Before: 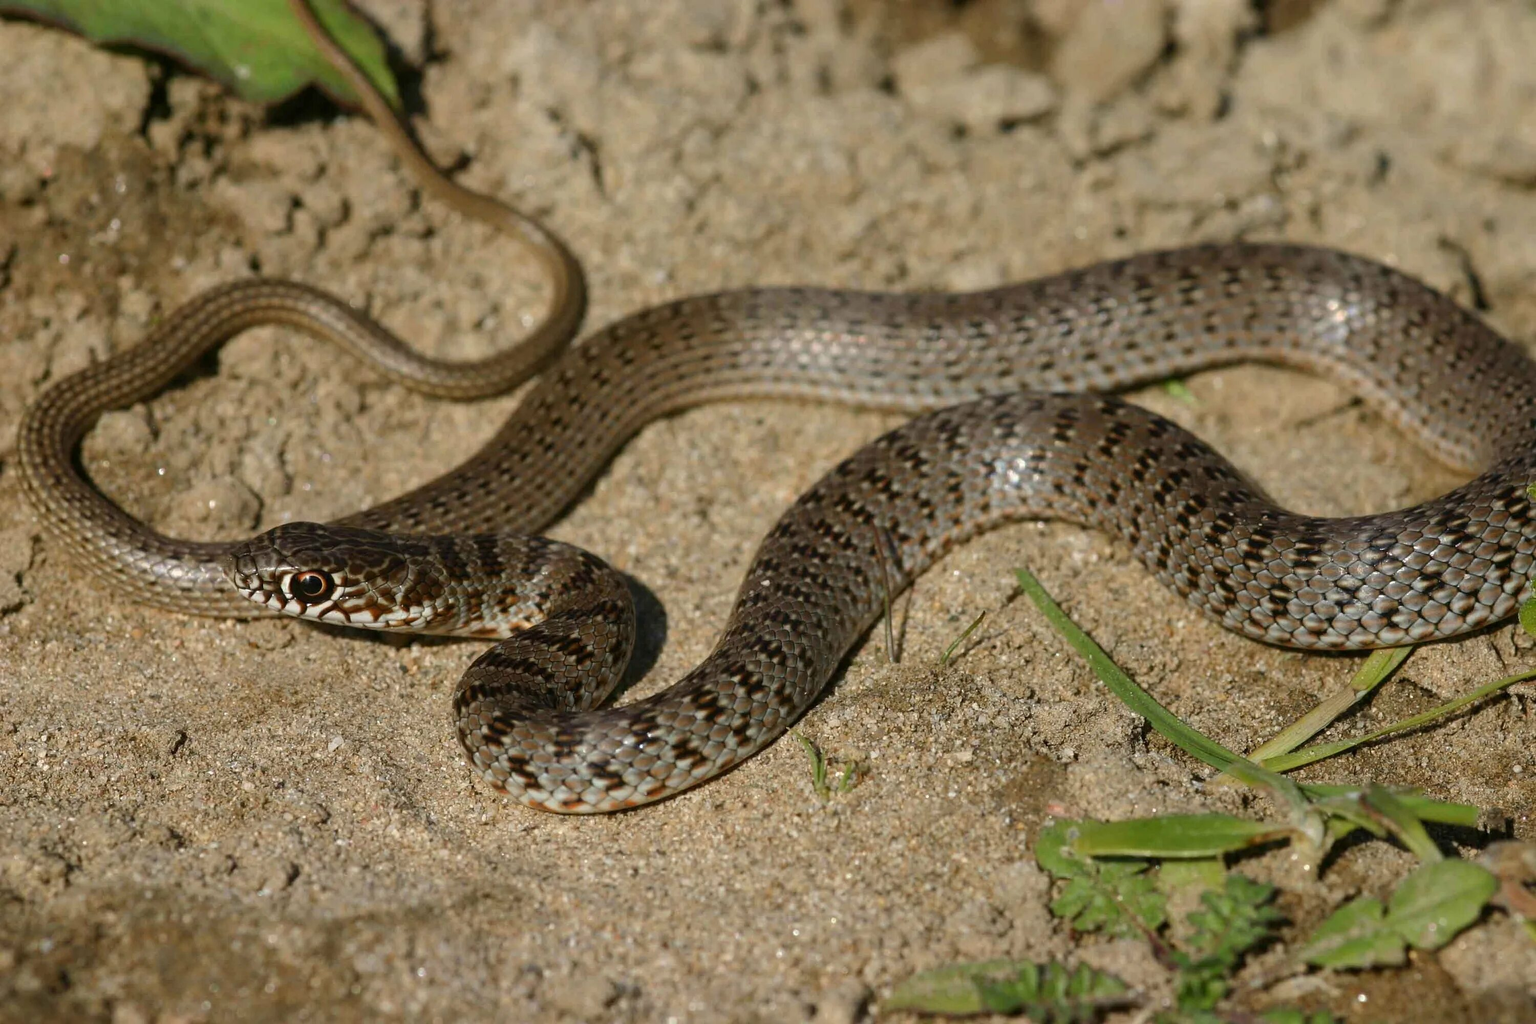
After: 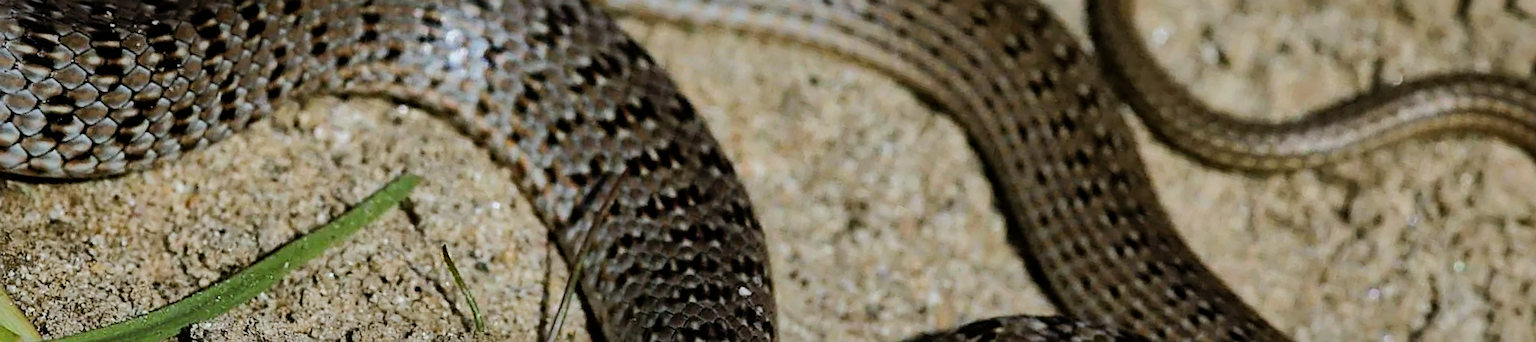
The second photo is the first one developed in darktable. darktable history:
sharpen: on, module defaults
local contrast: mode bilateral grid, contrast 15, coarseness 36, detail 105%, midtone range 0.2
tone equalizer: -8 EV -1.08 EV, -7 EV -1.01 EV, -6 EV -0.867 EV, -5 EV -0.578 EV, -3 EV 0.578 EV, -2 EV 0.867 EV, -1 EV 1.01 EV, +0 EV 1.08 EV, edges refinement/feathering 500, mask exposure compensation -1.57 EV, preserve details no
crop and rotate: angle 16.12°, top 30.835%, bottom 35.653%
haze removal: compatibility mode true, adaptive false
shadows and highlights: highlights -60
filmic rgb: black relative exposure -7.65 EV, white relative exposure 4.56 EV, hardness 3.61
white balance: red 0.931, blue 1.11
